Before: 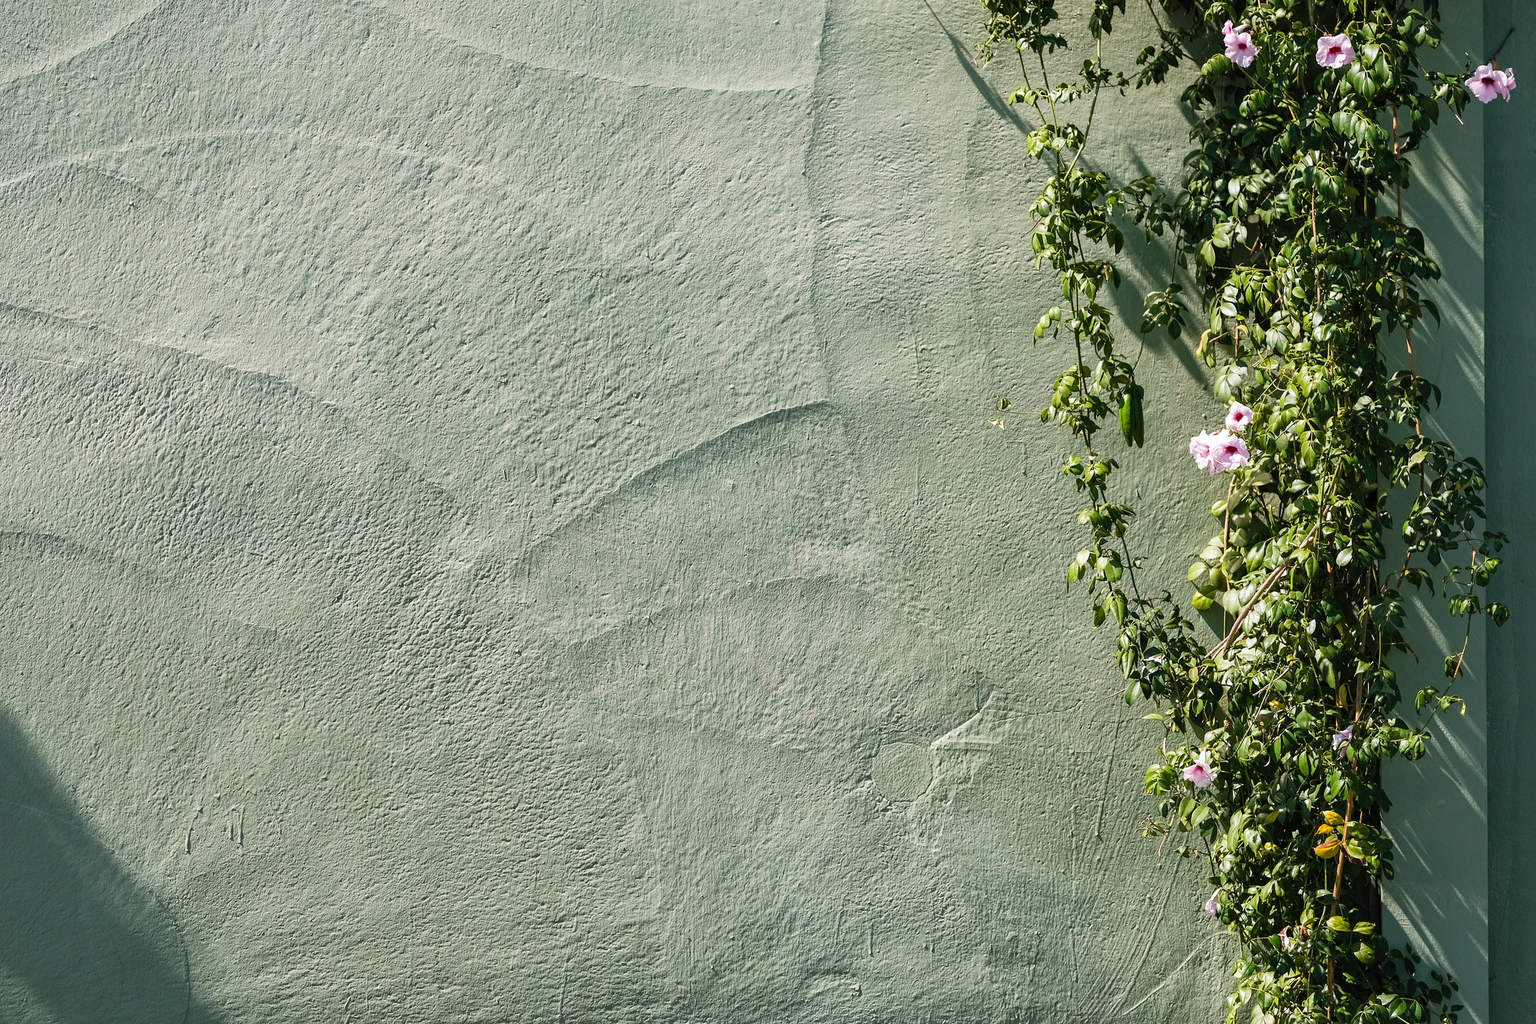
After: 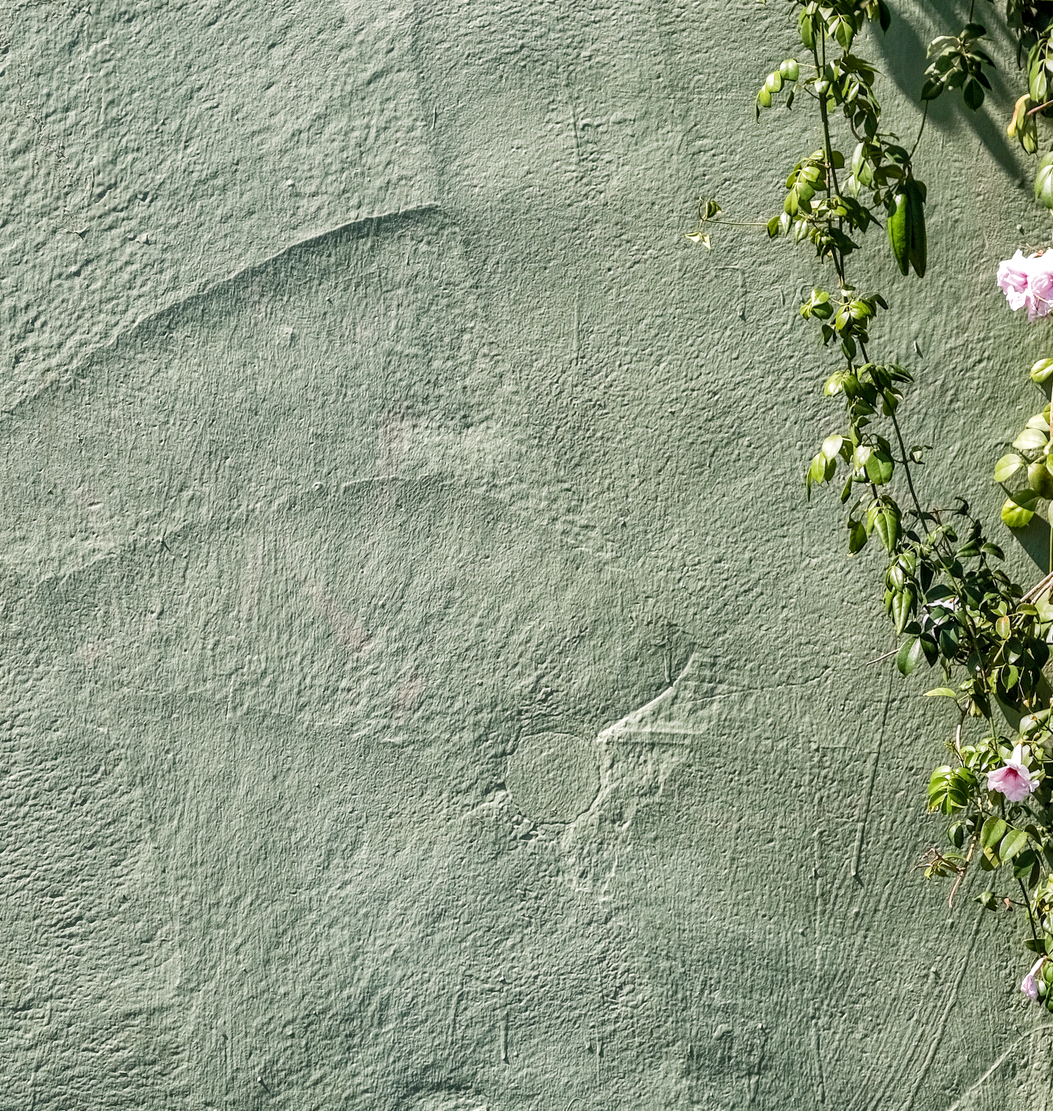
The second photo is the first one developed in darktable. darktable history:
crop: left 35.432%, top 26.233%, right 20.145%, bottom 3.432%
local contrast: detail 130%
